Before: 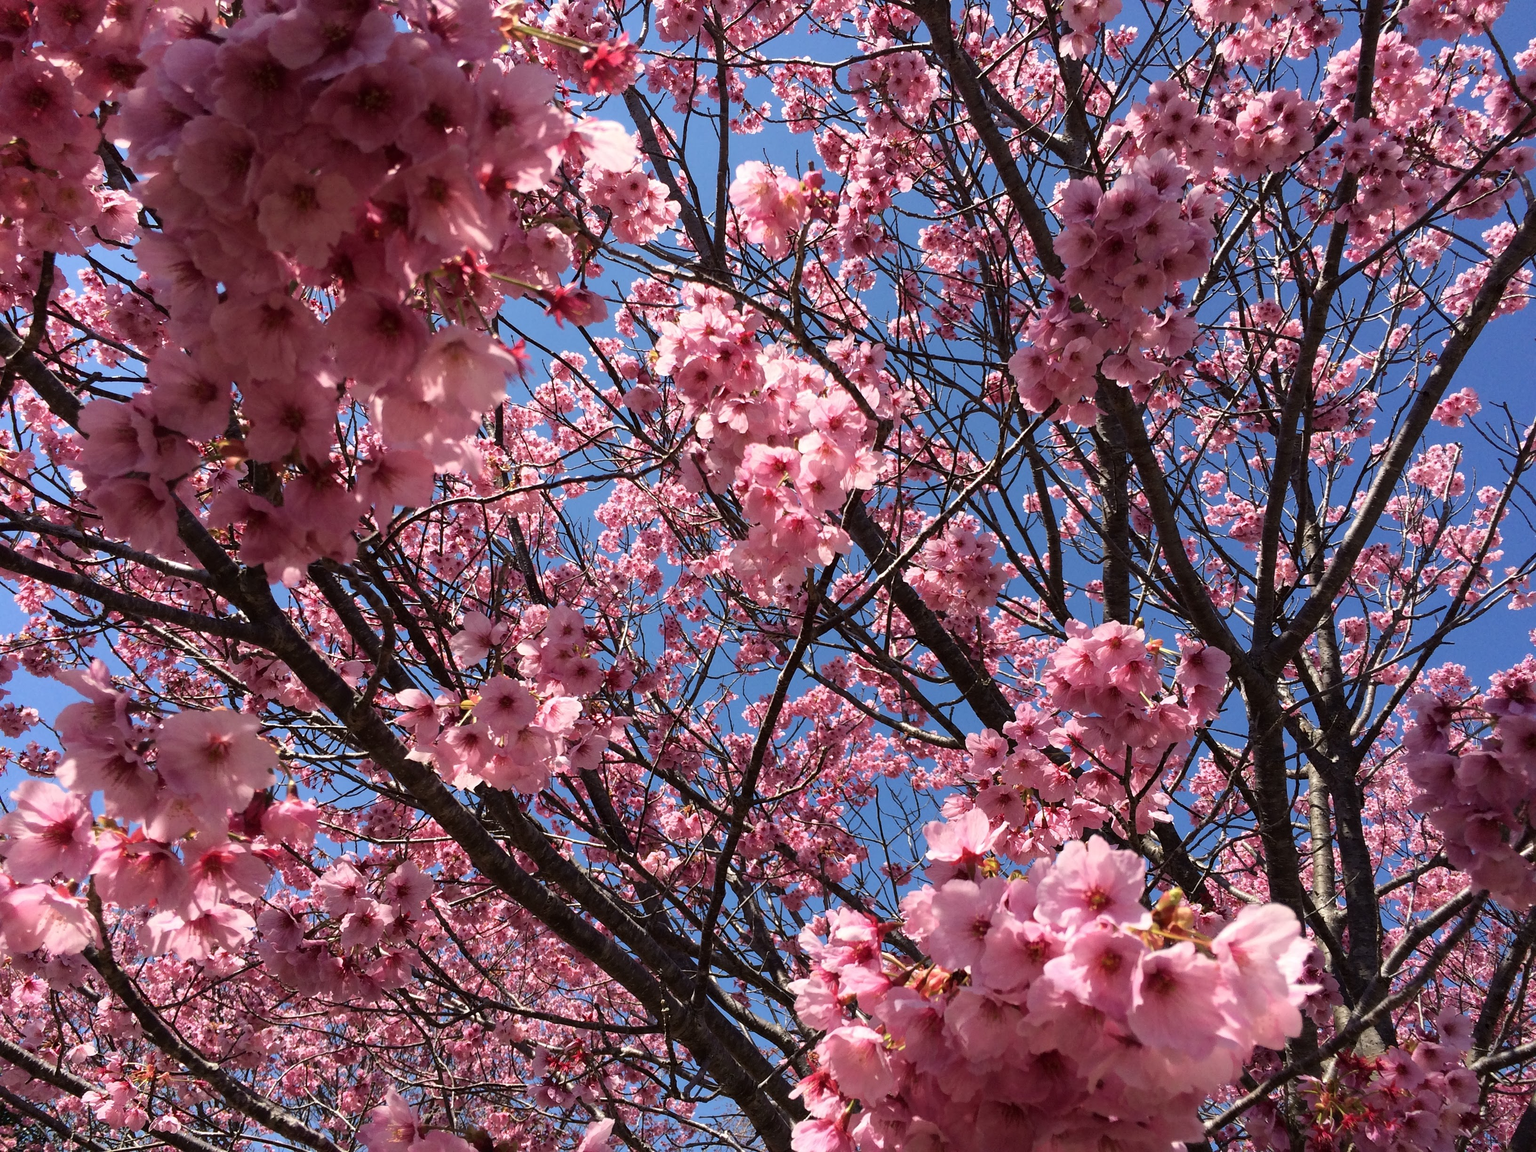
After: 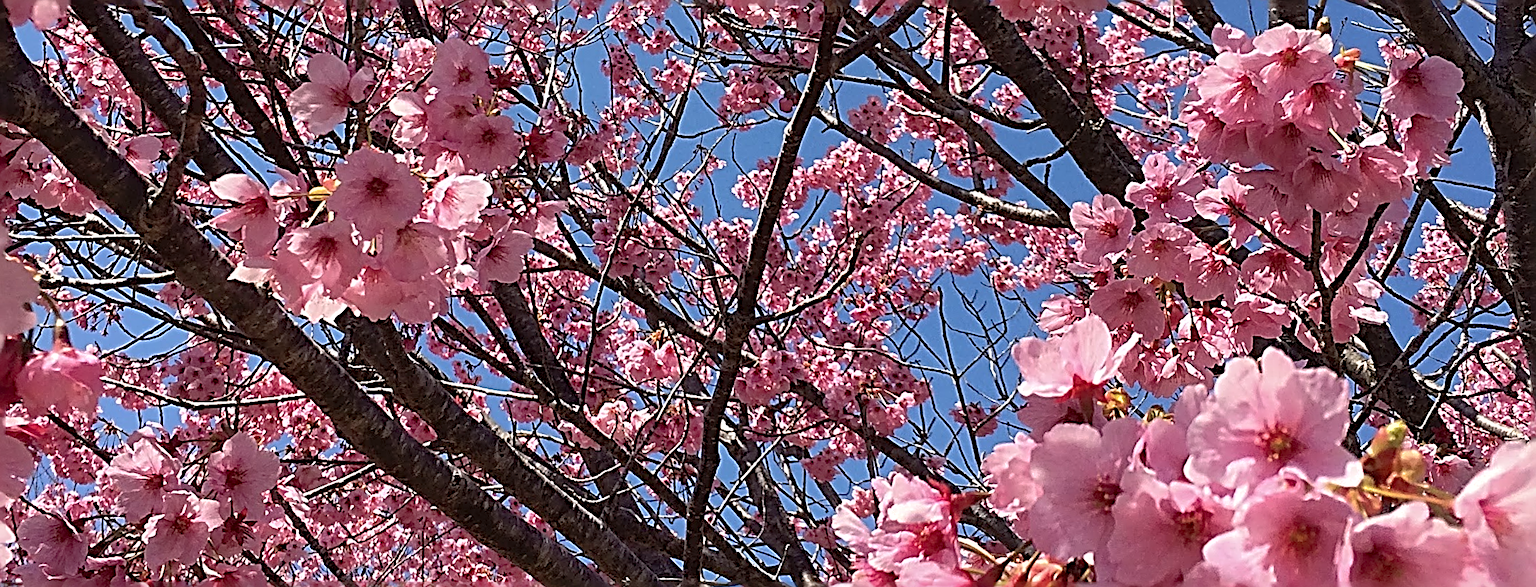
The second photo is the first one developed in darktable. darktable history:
rotate and perspective: rotation -2.56°, automatic cropping off
tone equalizer: on, module defaults
sharpen: radius 3.158, amount 1.731
crop: left 18.091%, top 51.13%, right 17.525%, bottom 16.85%
shadows and highlights: on, module defaults
